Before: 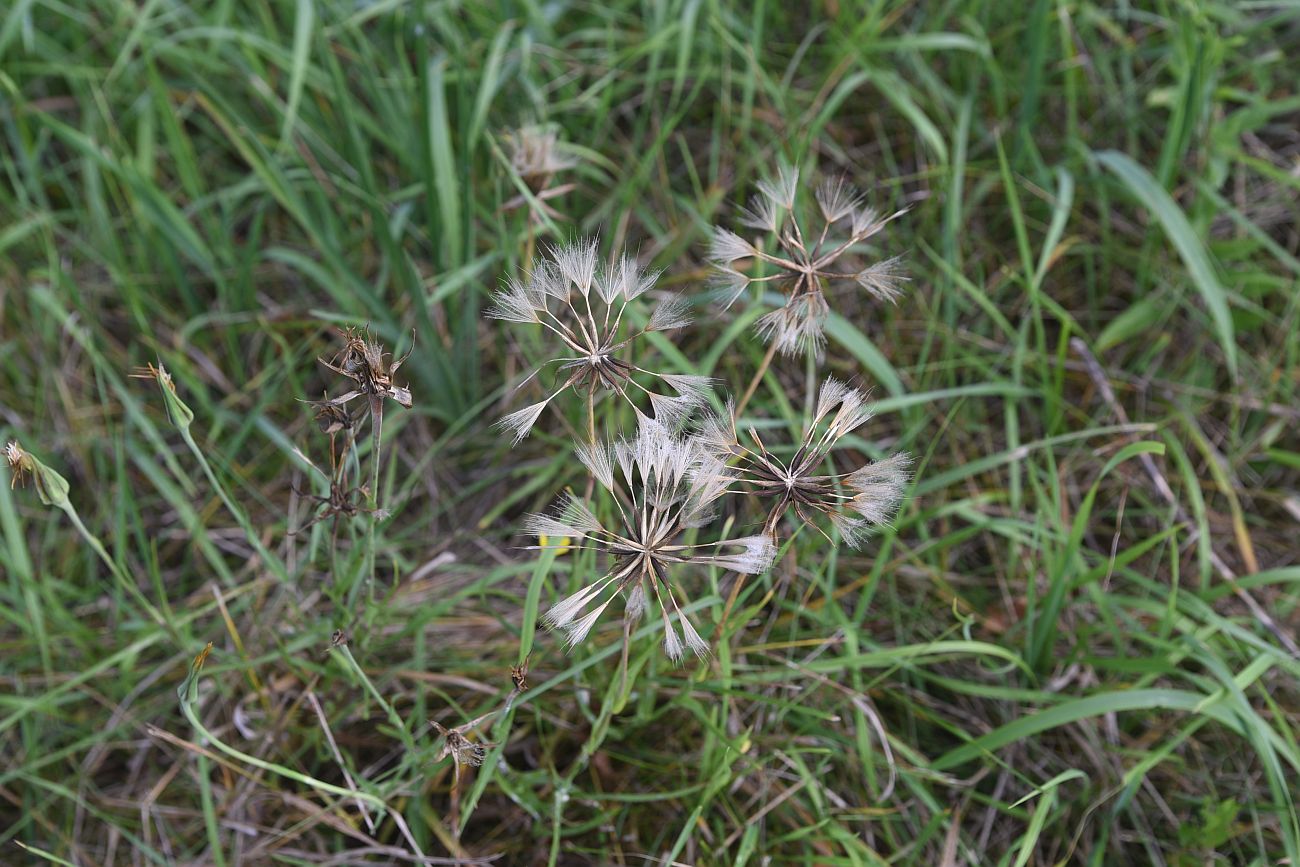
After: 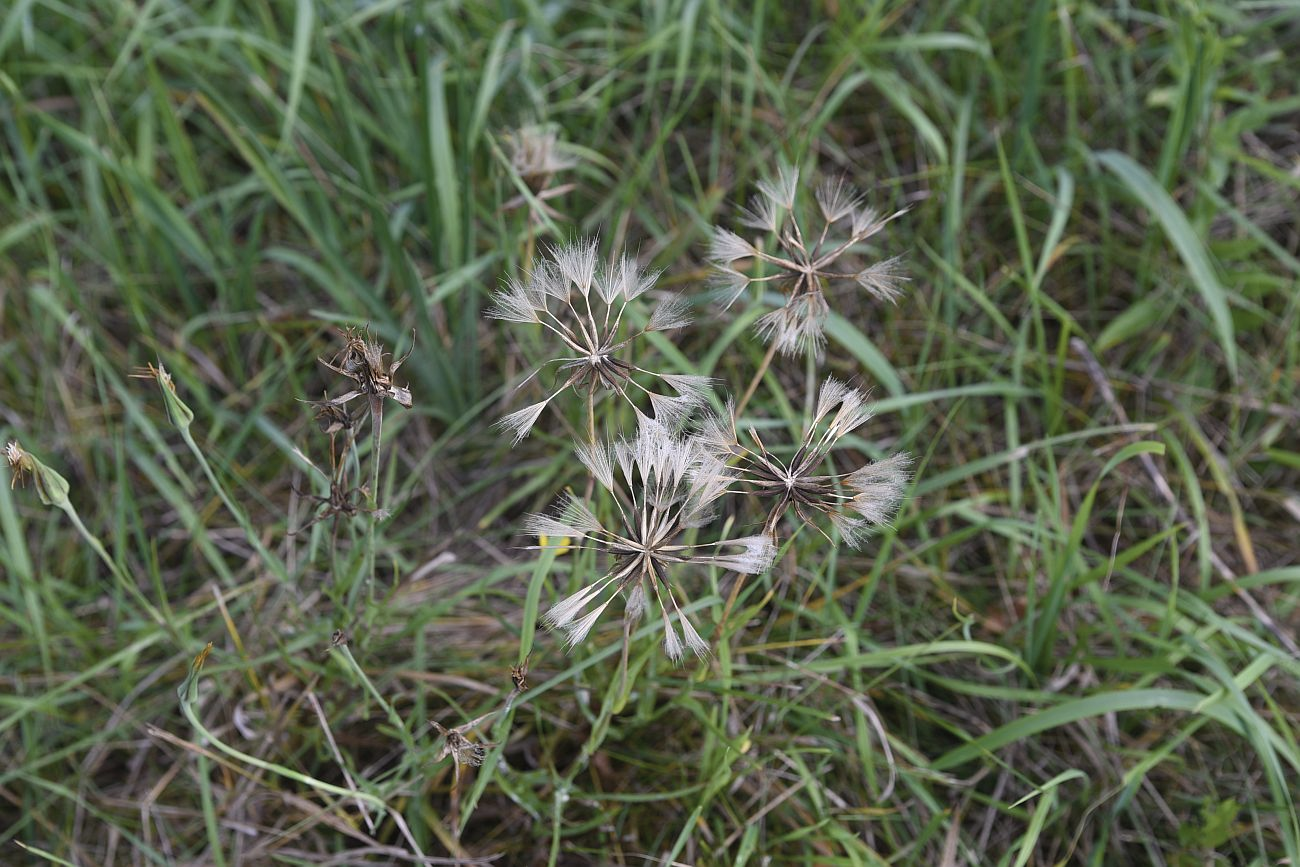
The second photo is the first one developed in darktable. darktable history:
color balance rgb: linear chroma grading › global chroma 15%, perceptual saturation grading › global saturation 30%
color correction: saturation 0.57
